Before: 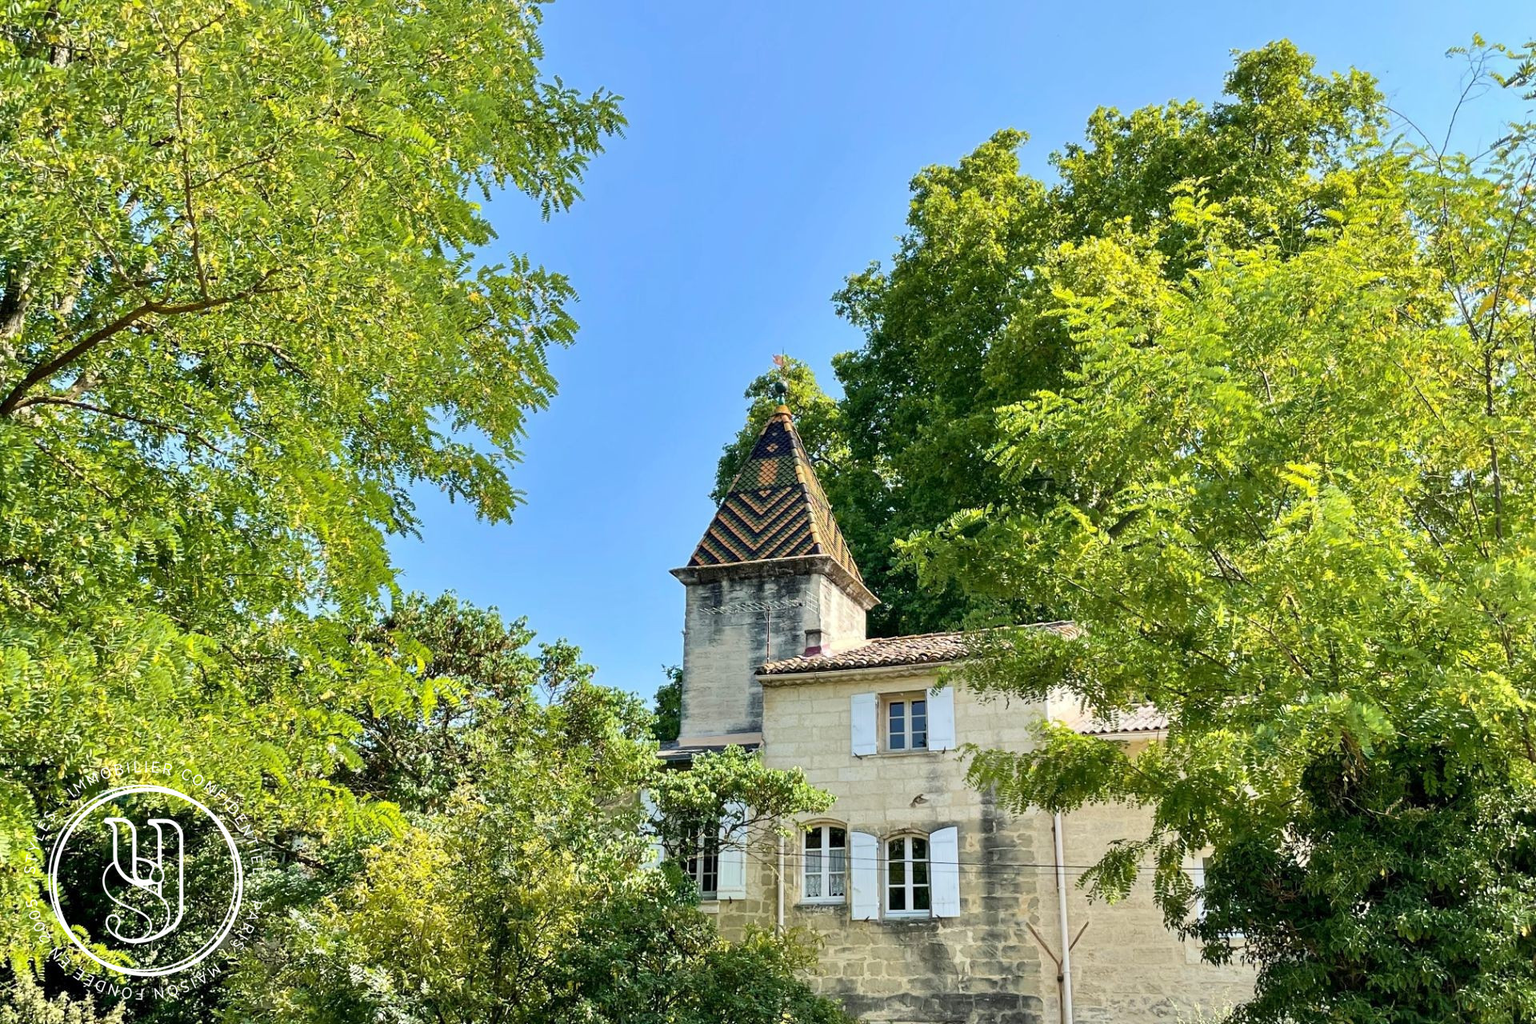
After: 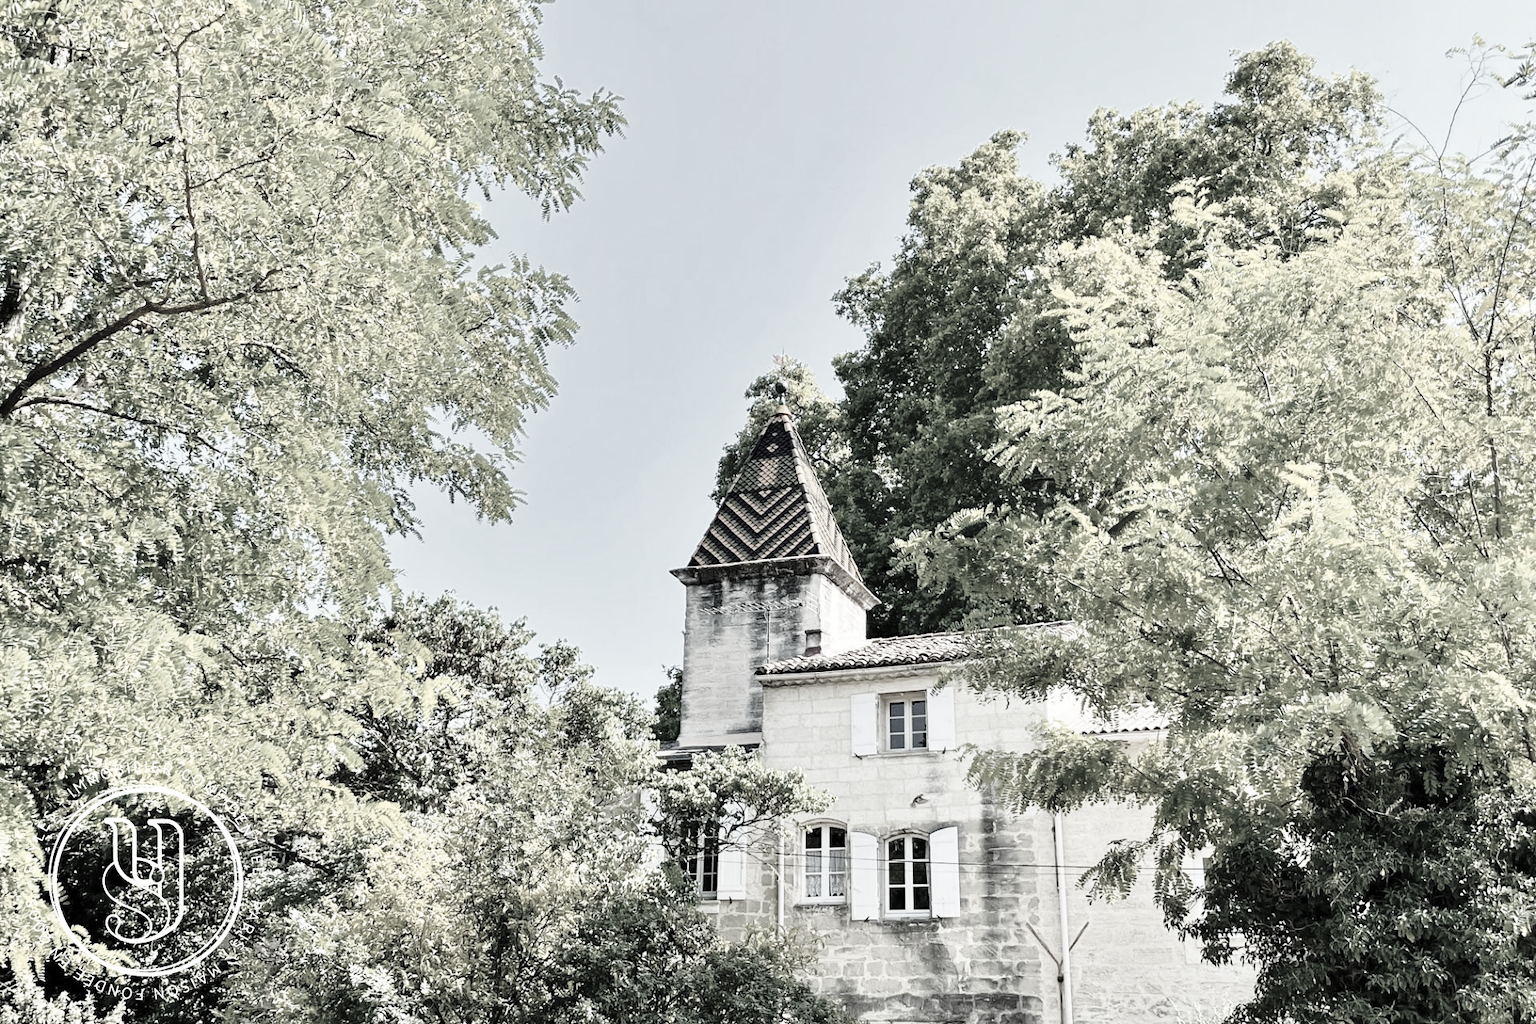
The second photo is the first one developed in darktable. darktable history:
base curve: curves: ch0 [(0, 0) (0.028, 0.03) (0.121, 0.232) (0.46, 0.748) (0.859, 0.968) (1, 1)], preserve colors none
color correction: highlights b* -0.015, saturation 0.153
